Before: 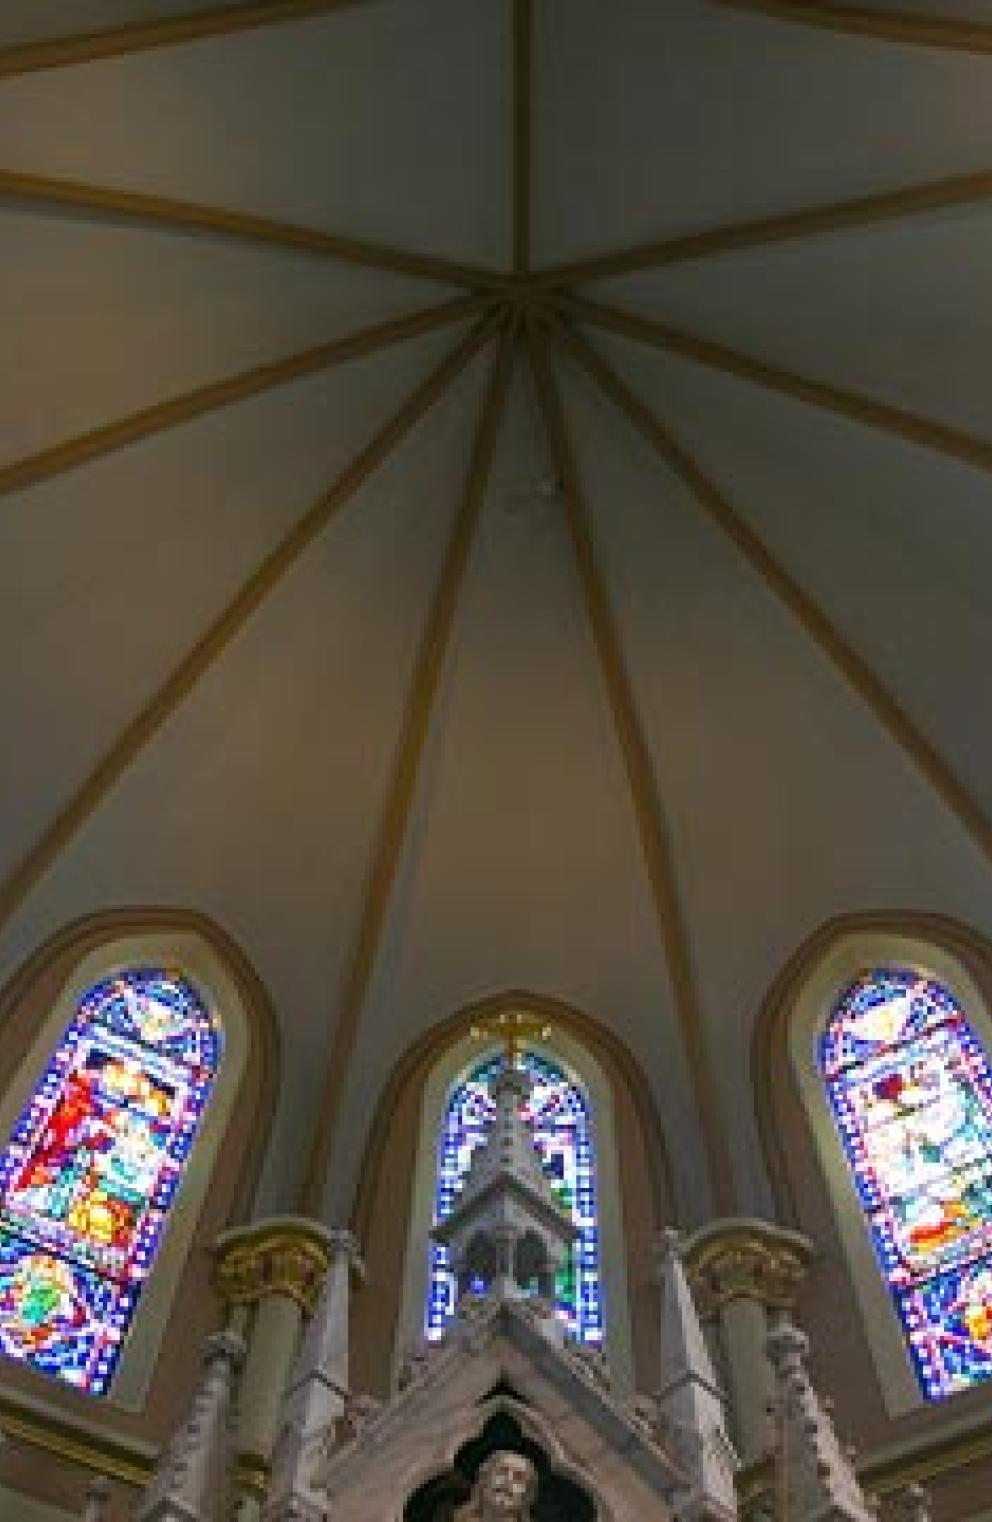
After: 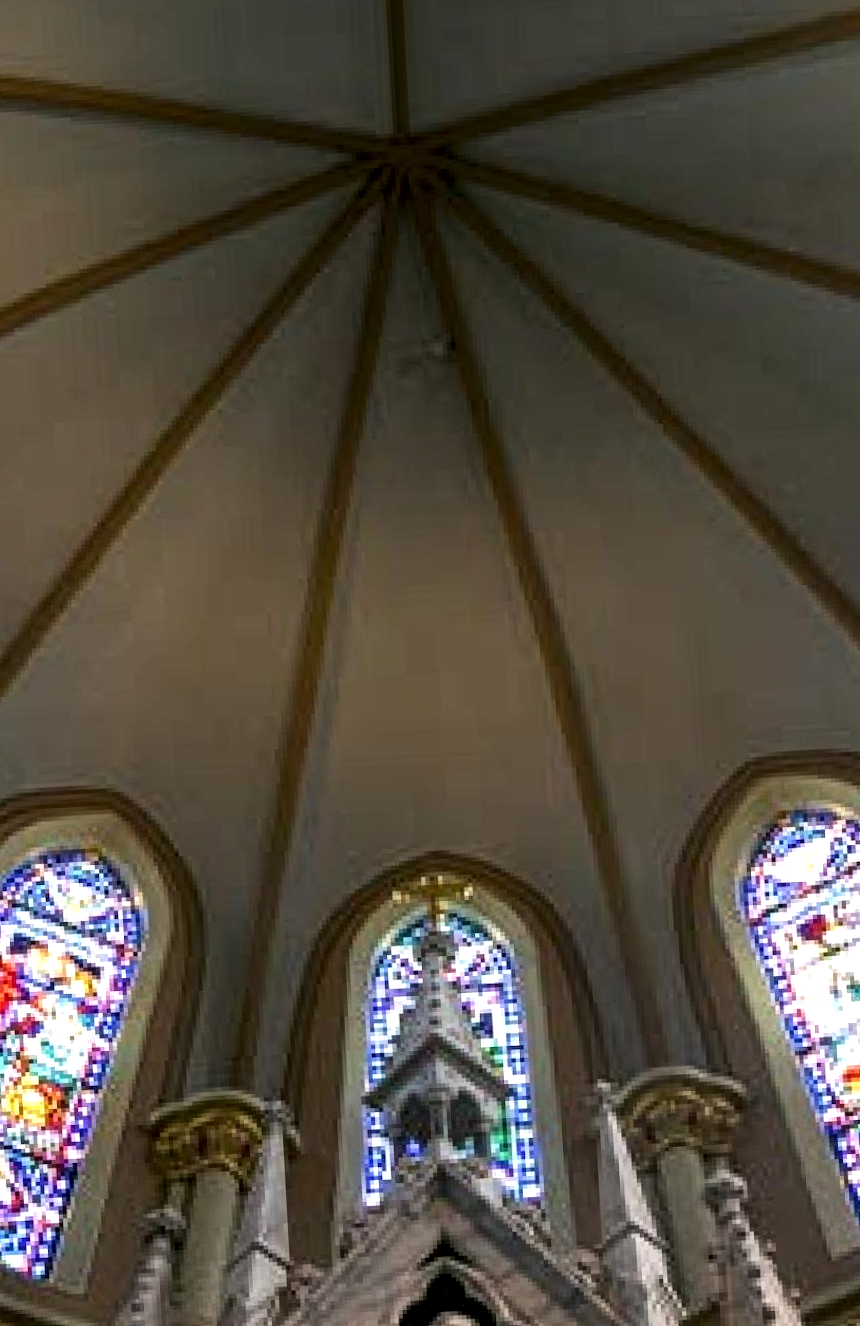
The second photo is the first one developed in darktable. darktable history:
crop and rotate: angle 3.14°, left 6.075%, top 5.686%
tone equalizer: -8 EV -0.396 EV, -7 EV -0.361 EV, -6 EV -0.359 EV, -5 EV -0.248 EV, -3 EV 0.232 EV, -2 EV 0.341 EV, -1 EV 0.366 EV, +0 EV 0.404 EV, edges refinement/feathering 500, mask exposure compensation -1.57 EV, preserve details no
base curve: curves: ch0 [(0, 0) (0.283, 0.295) (1, 1)], preserve colors none
local contrast: detail 150%
